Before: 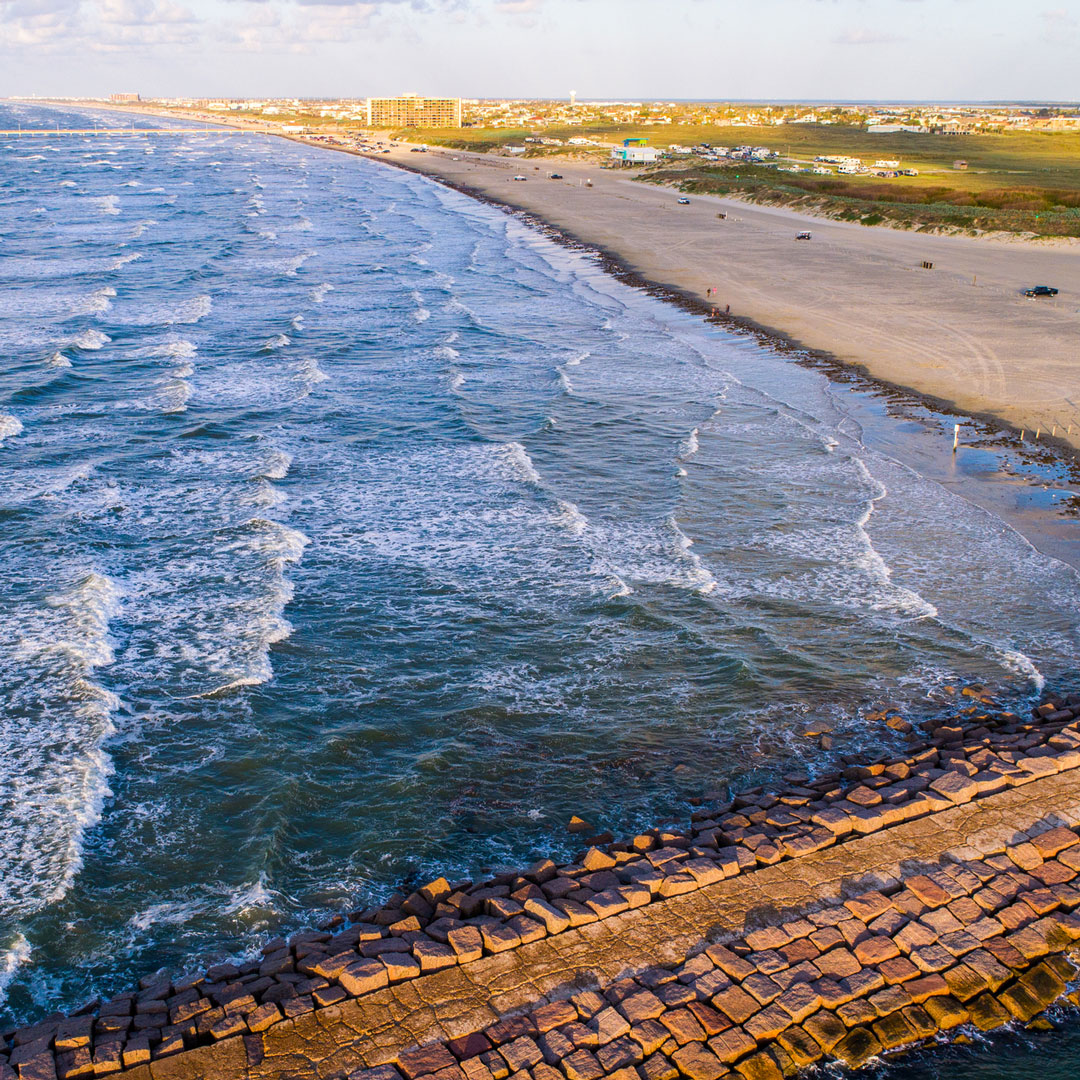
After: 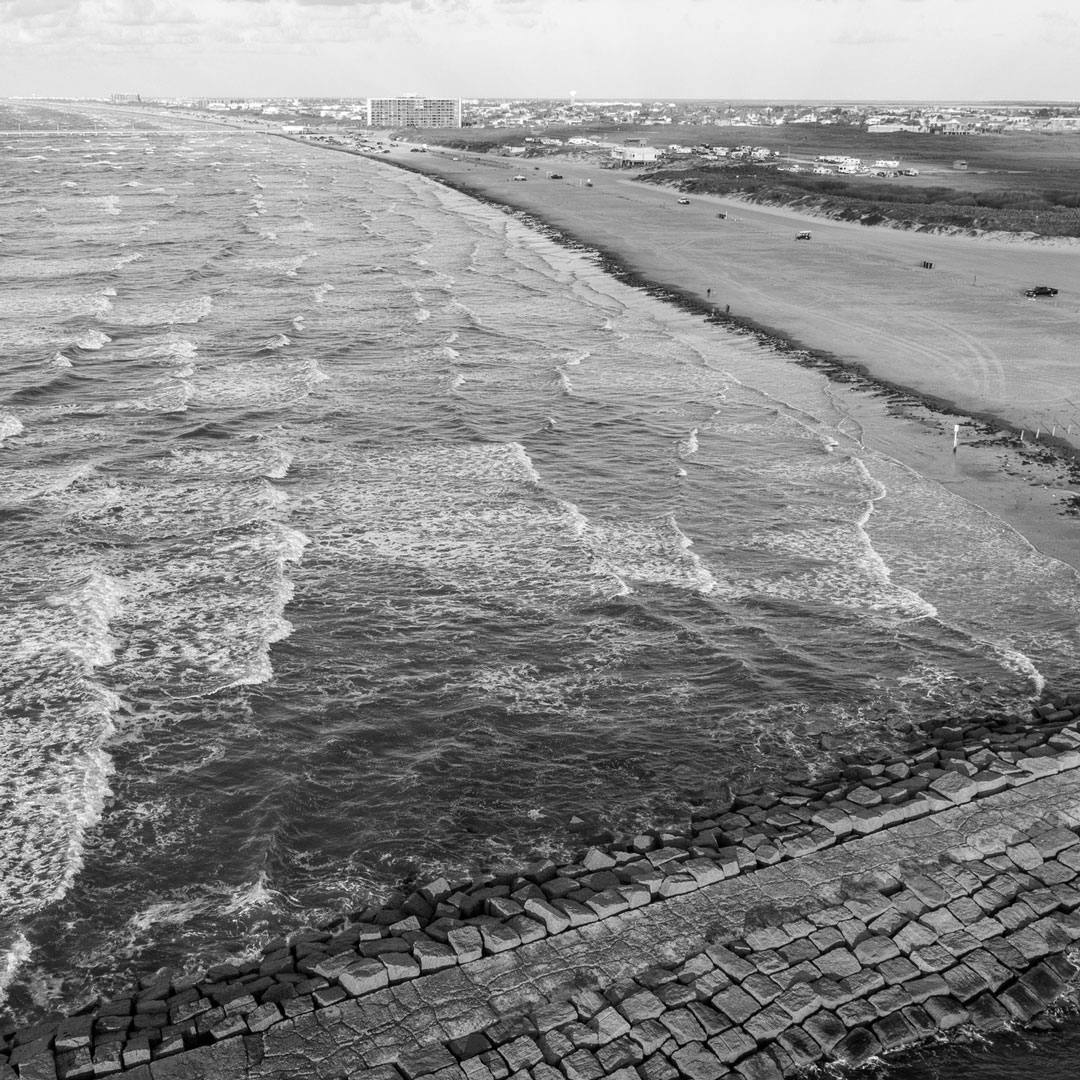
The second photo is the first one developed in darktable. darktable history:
color calibration: output gray [0.21, 0.42, 0.37, 0], illuminant as shot in camera, x 0.378, y 0.381, temperature 4101.73 K
exposure: compensate exposure bias true, compensate highlight preservation false
